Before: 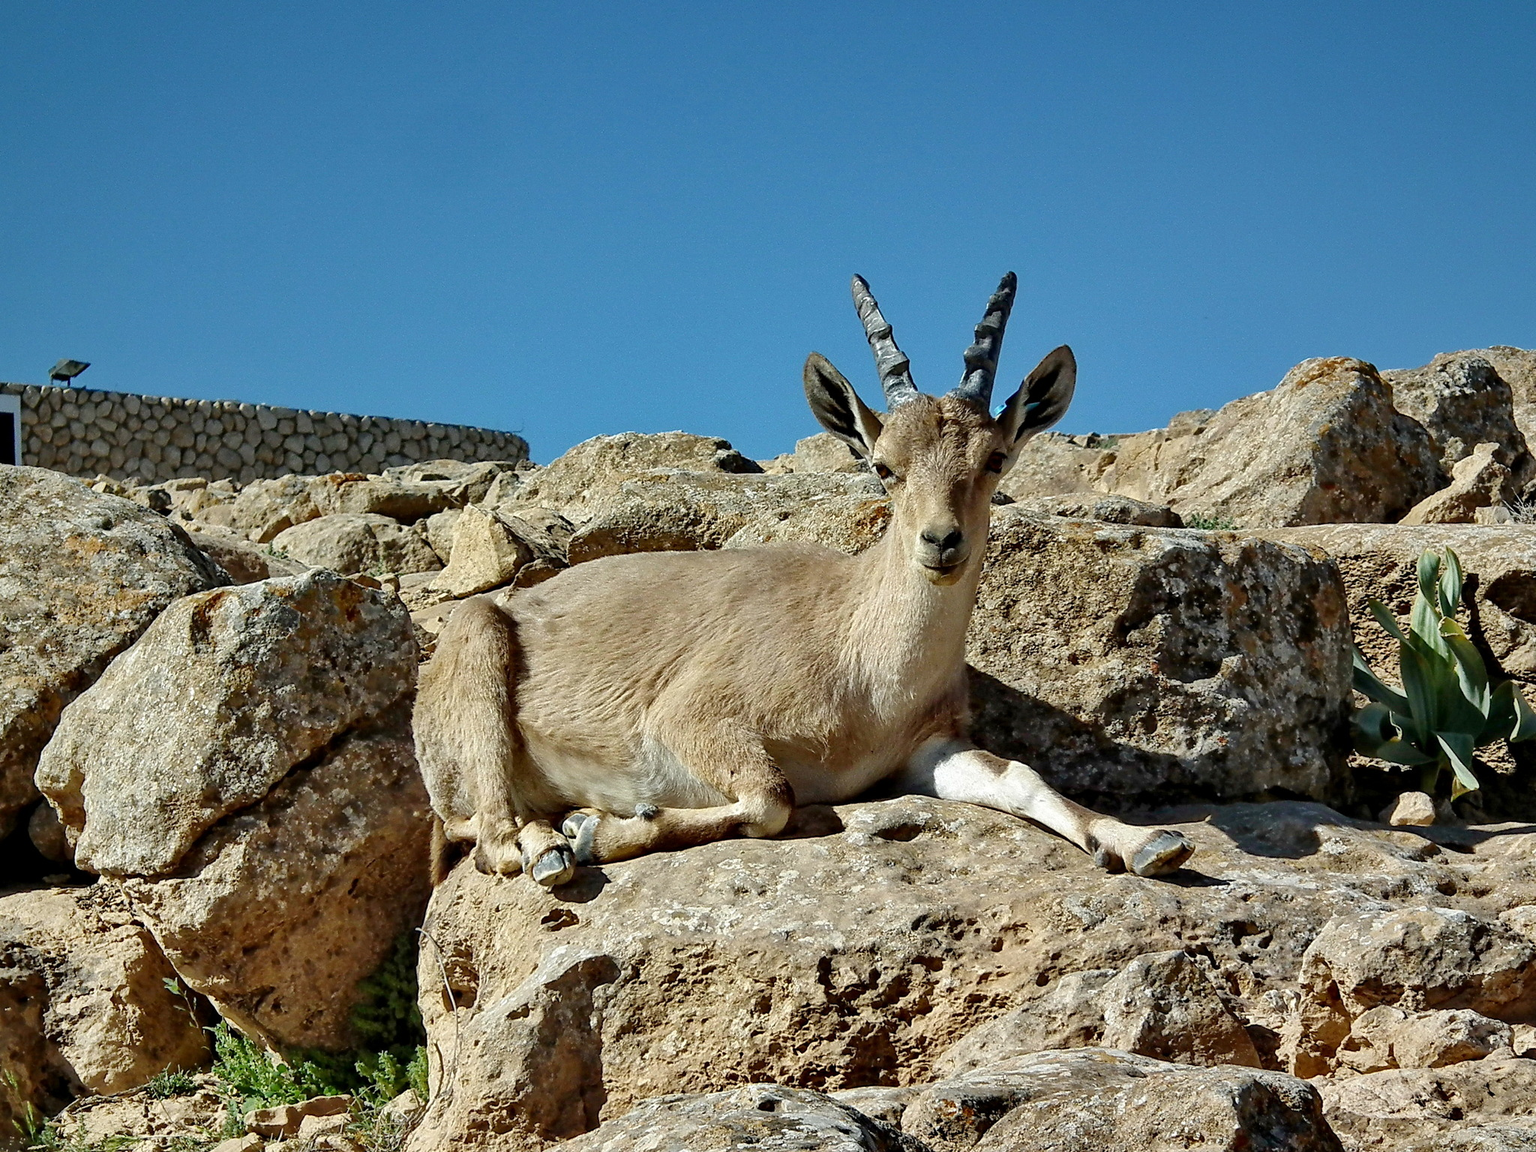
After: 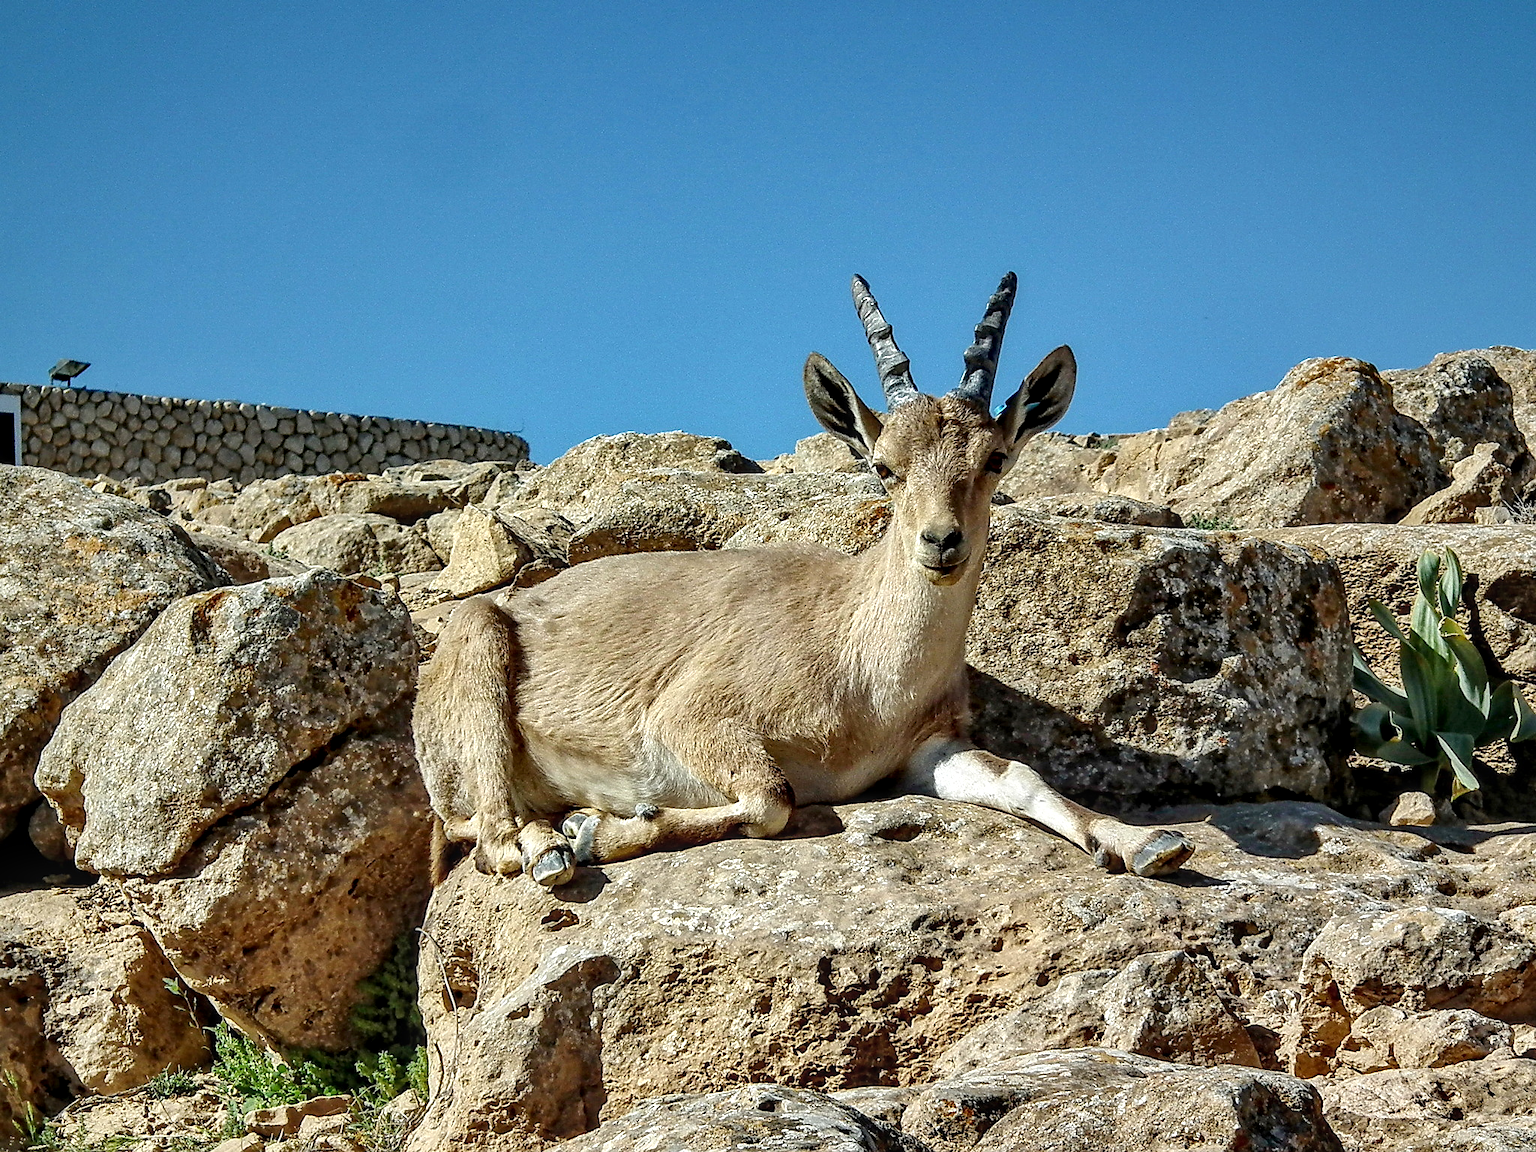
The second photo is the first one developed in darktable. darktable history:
exposure: exposure 0.29 EV, compensate highlight preservation false
sharpen: radius 1.458, amount 0.398, threshold 1.271
local contrast: highlights 25%, detail 130%
